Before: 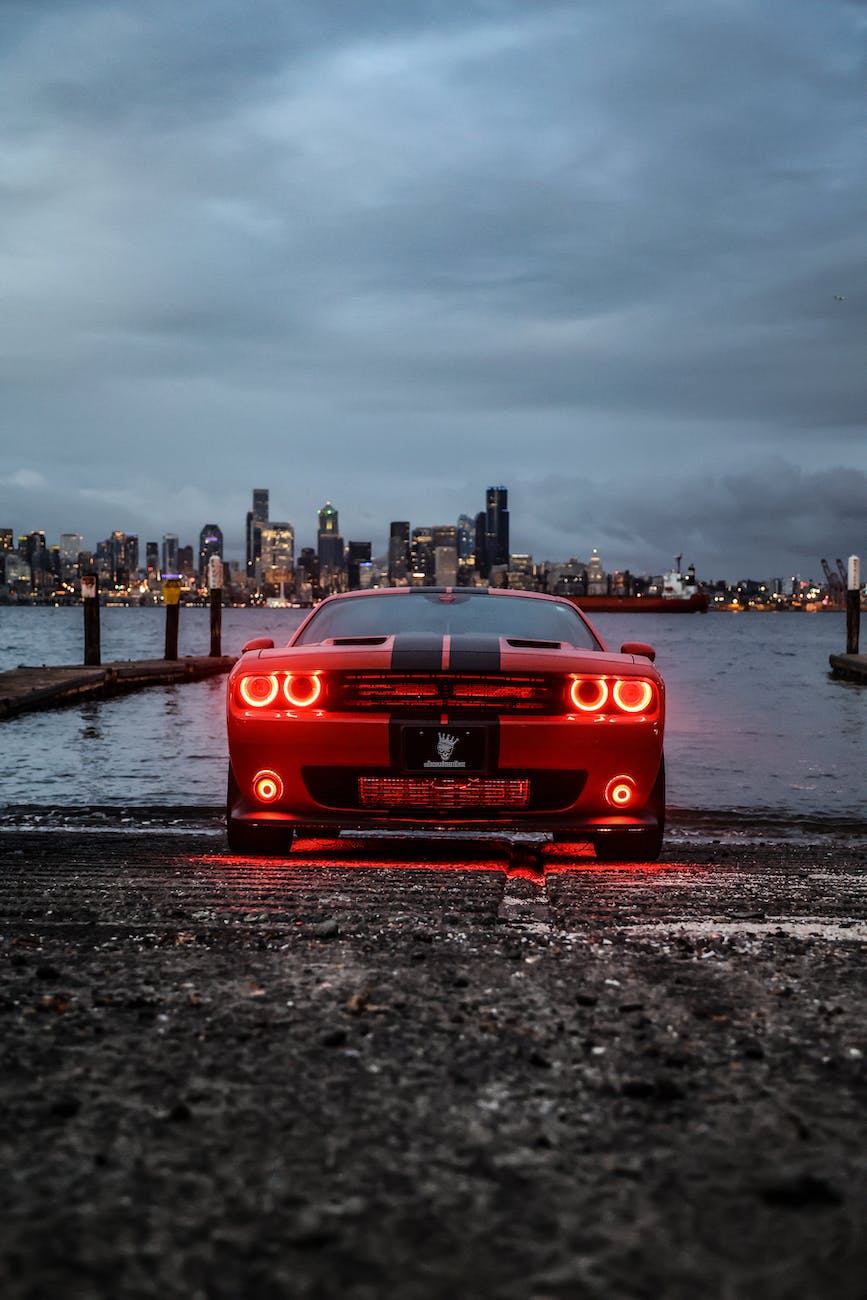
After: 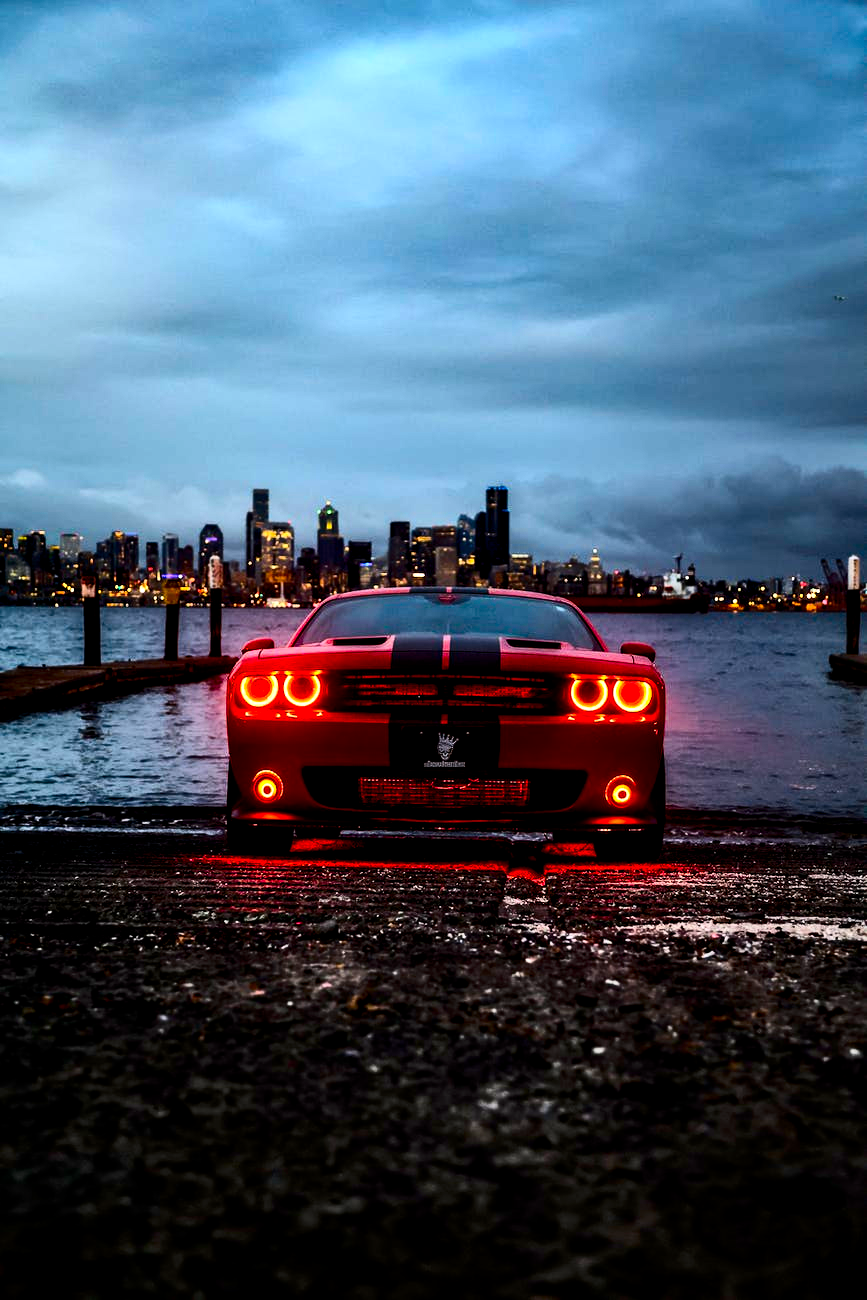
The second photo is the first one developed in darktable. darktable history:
color balance rgb: linear chroma grading › global chroma 15%, perceptual saturation grading › global saturation 30%
exposure: compensate highlight preservation false
color balance: lift [0.991, 1, 1, 1], gamma [0.996, 1, 1, 1], input saturation 98.52%, contrast 20.34%, output saturation 103.72%
contrast brightness saturation: contrast 0.28
